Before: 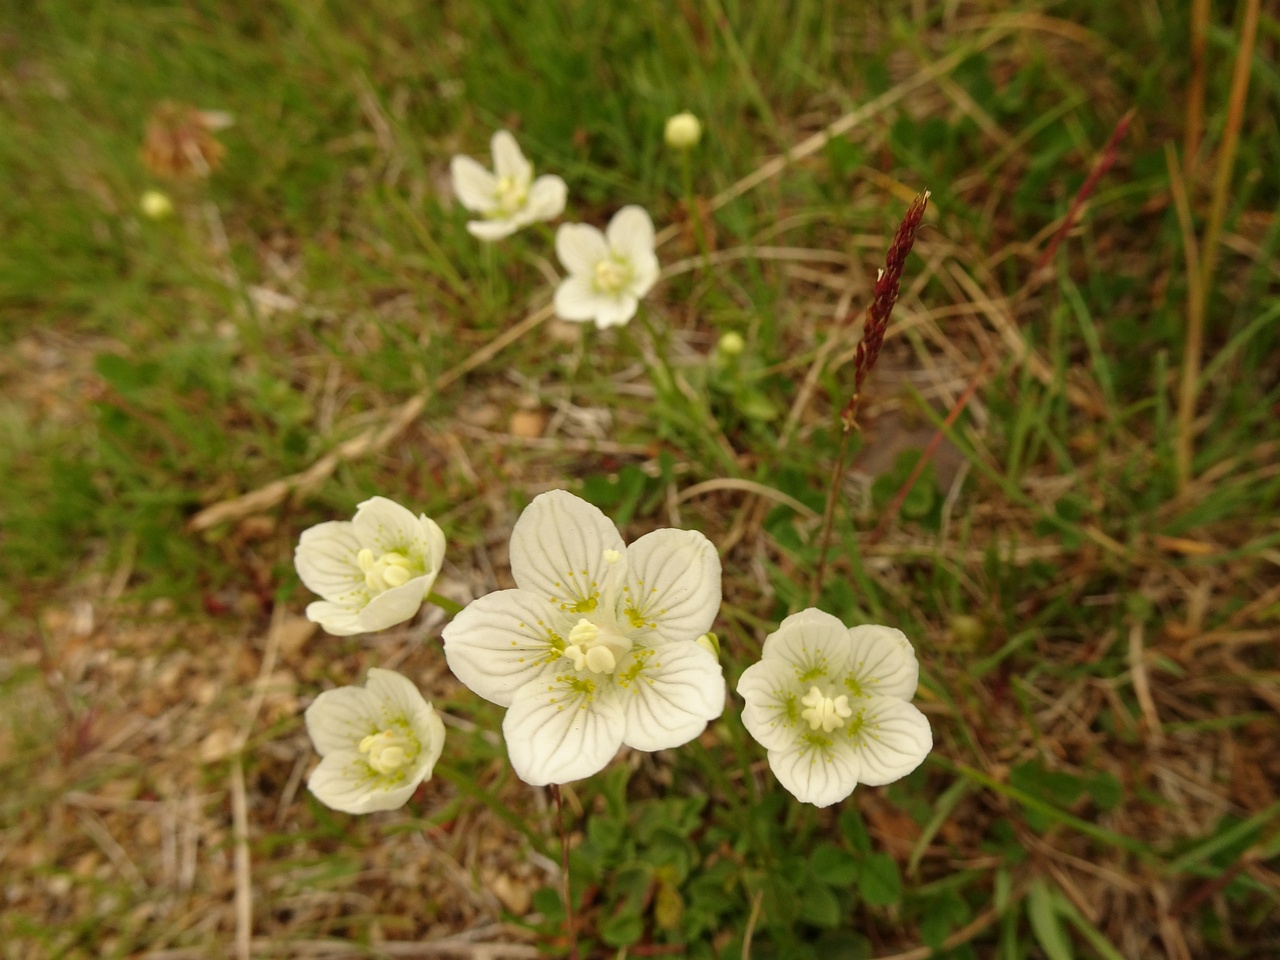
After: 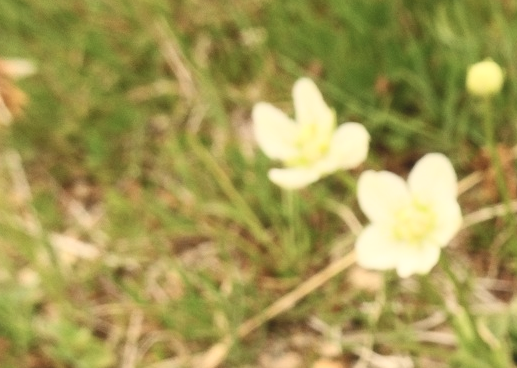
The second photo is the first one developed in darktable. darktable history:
crop: left 15.523%, top 5.421%, right 44.035%, bottom 56.158%
base curve: curves: ch0 [(0, 0) (0.283, 0.295) (1, 1)], preserve colors none
contrast brightness saturation: contrast 0.374, brightness 0.541
